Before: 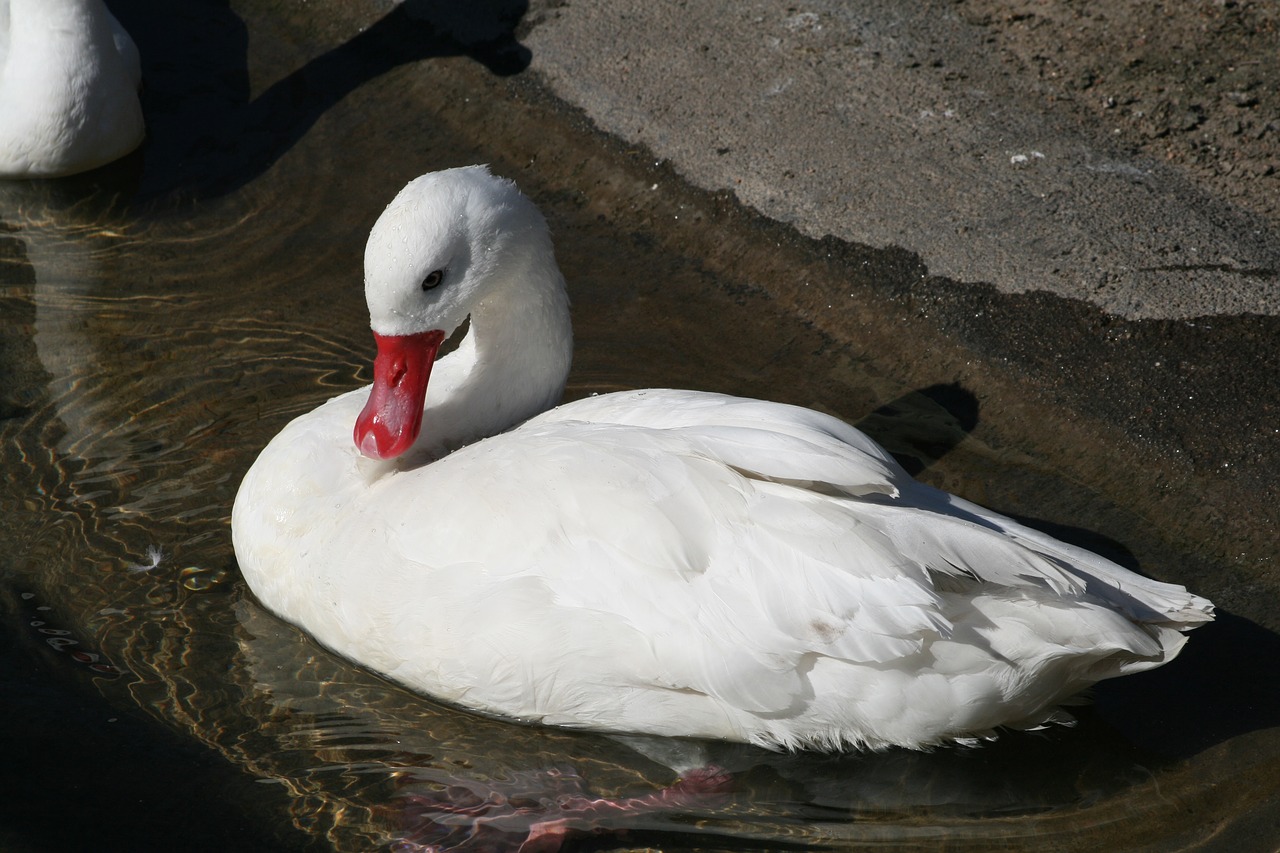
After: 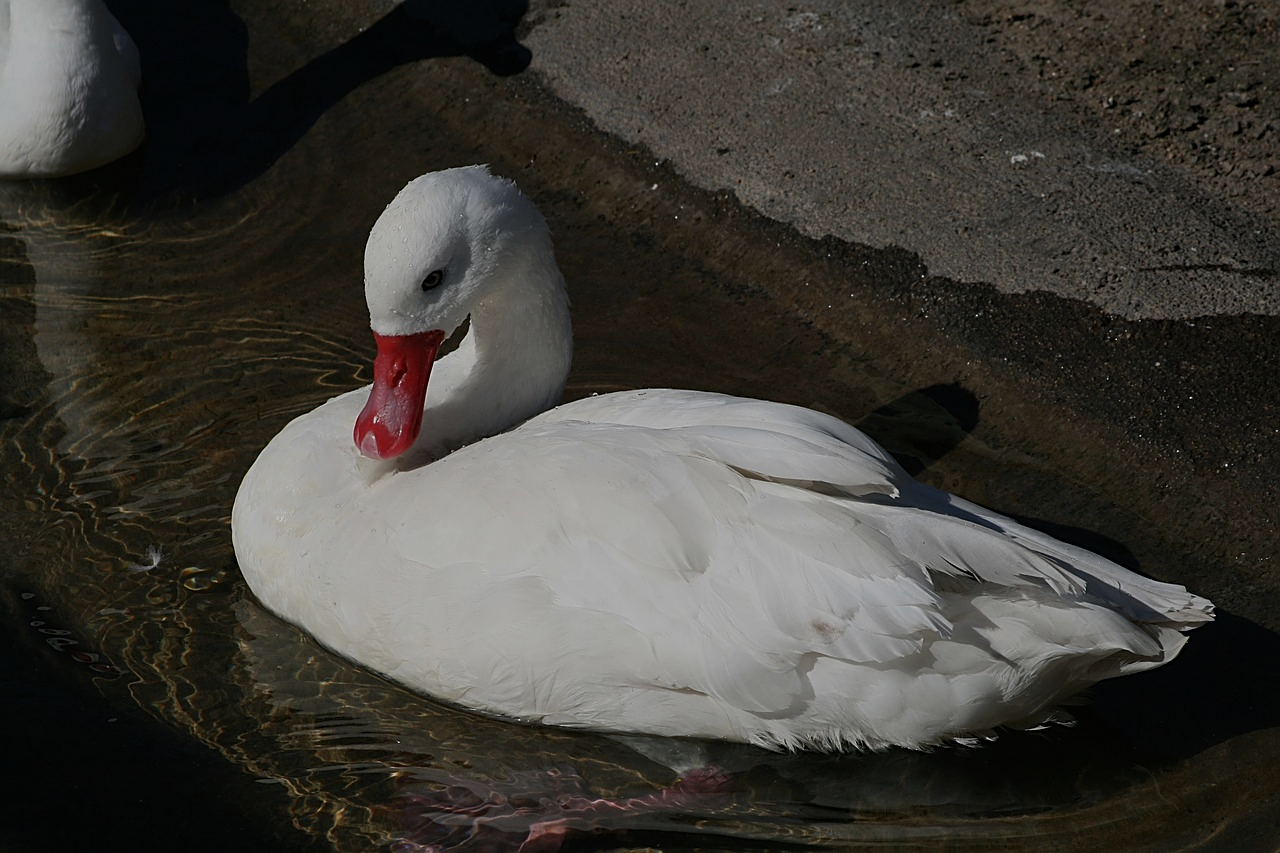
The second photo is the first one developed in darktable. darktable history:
exposure: exposure -1 EV, compensate highlight preservation false
sharpen: on, module defaults
